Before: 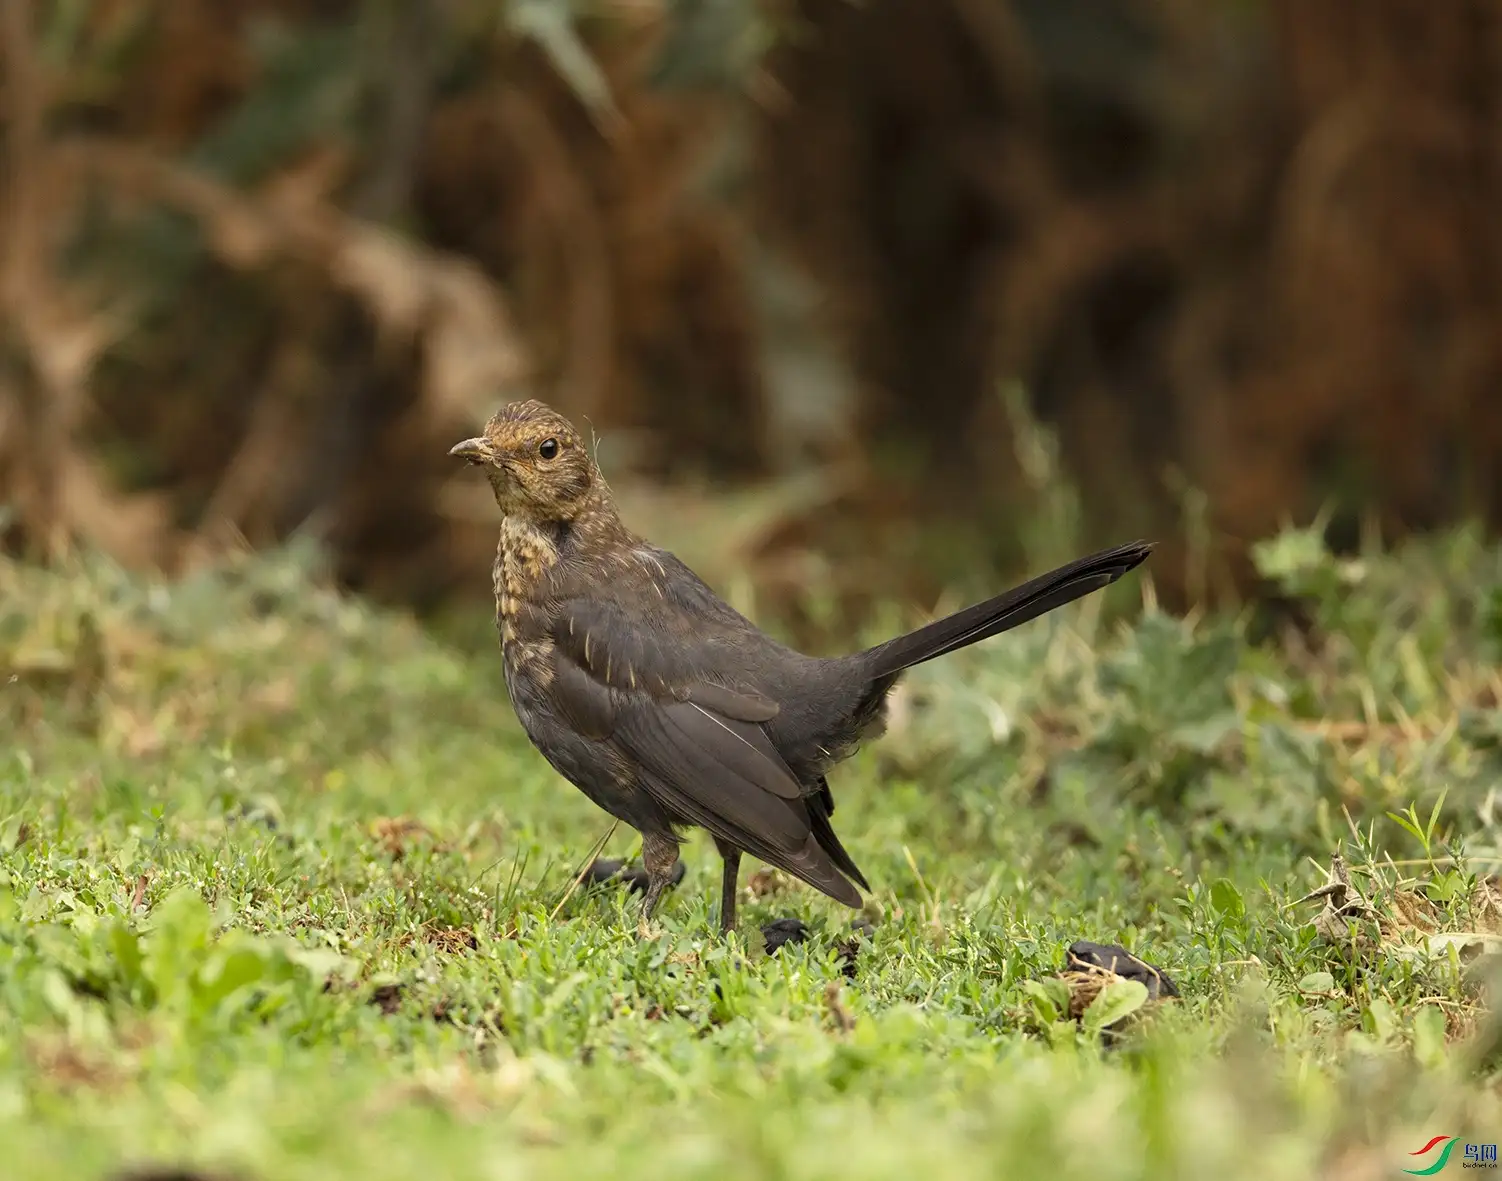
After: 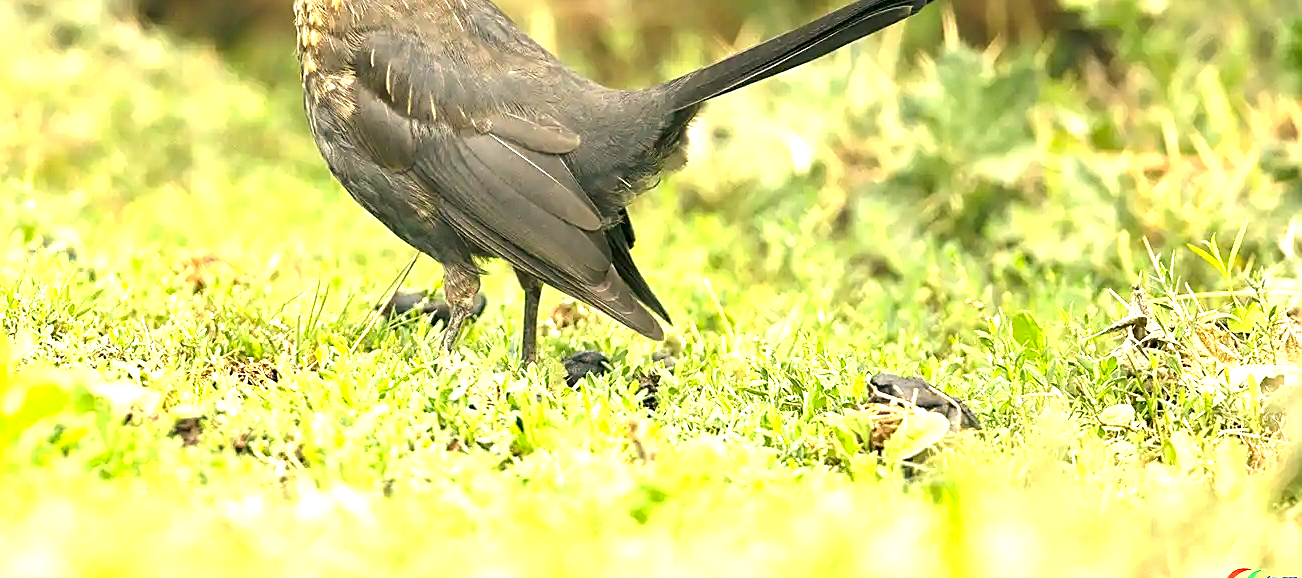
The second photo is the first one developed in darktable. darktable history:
crop and rotate: left 13.306%, top 48.129%, bottom 2.928%
sharpen: on, module defaults
exposure: black level correction 0, exposure 1.7 EV, compensate exposure bias true, compensate highlight preservation false
color correction: highlights a* -0.482, highlights b* 9.48, shadows a* -9.48, shadows b* 0.803
